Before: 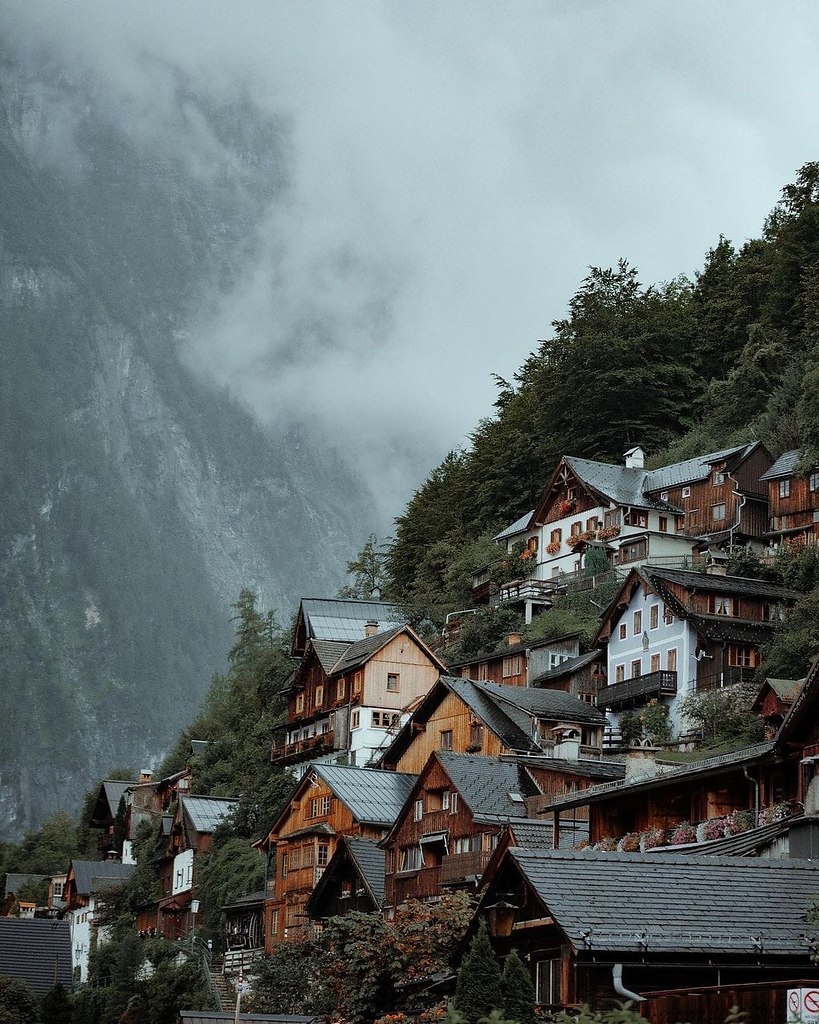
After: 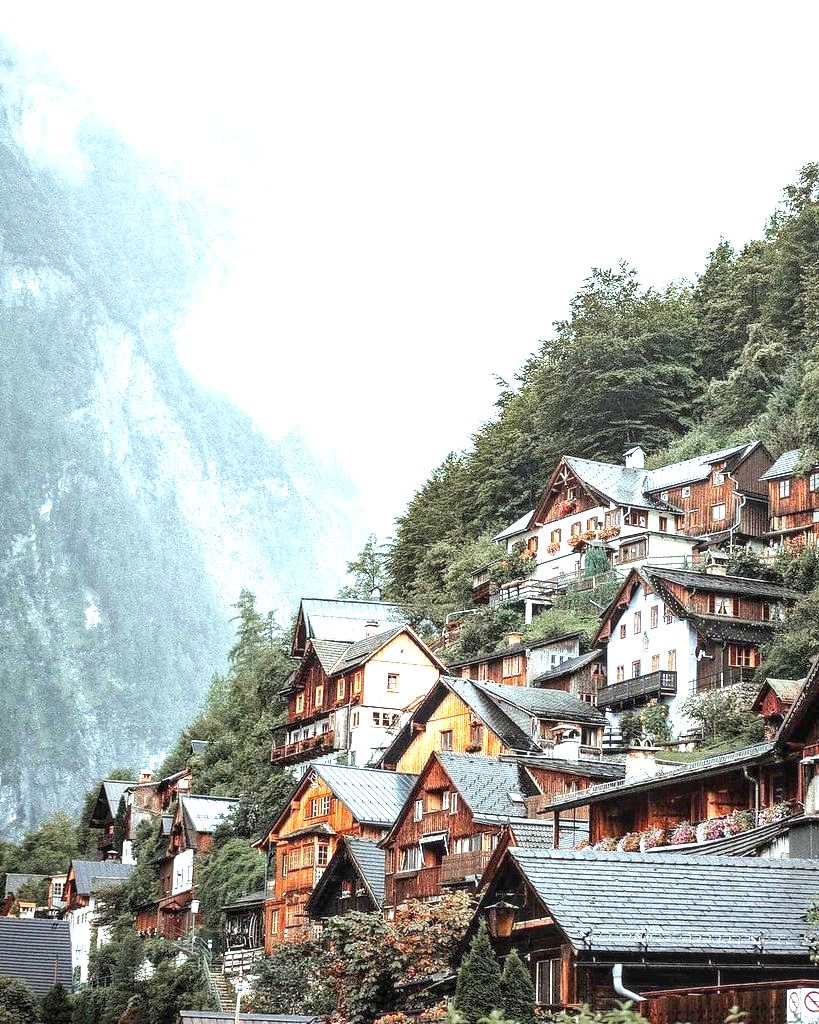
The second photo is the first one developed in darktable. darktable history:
exposure: exposure 2.25 EV, compensate highlight preservation false
local contrast: on, module defaults
